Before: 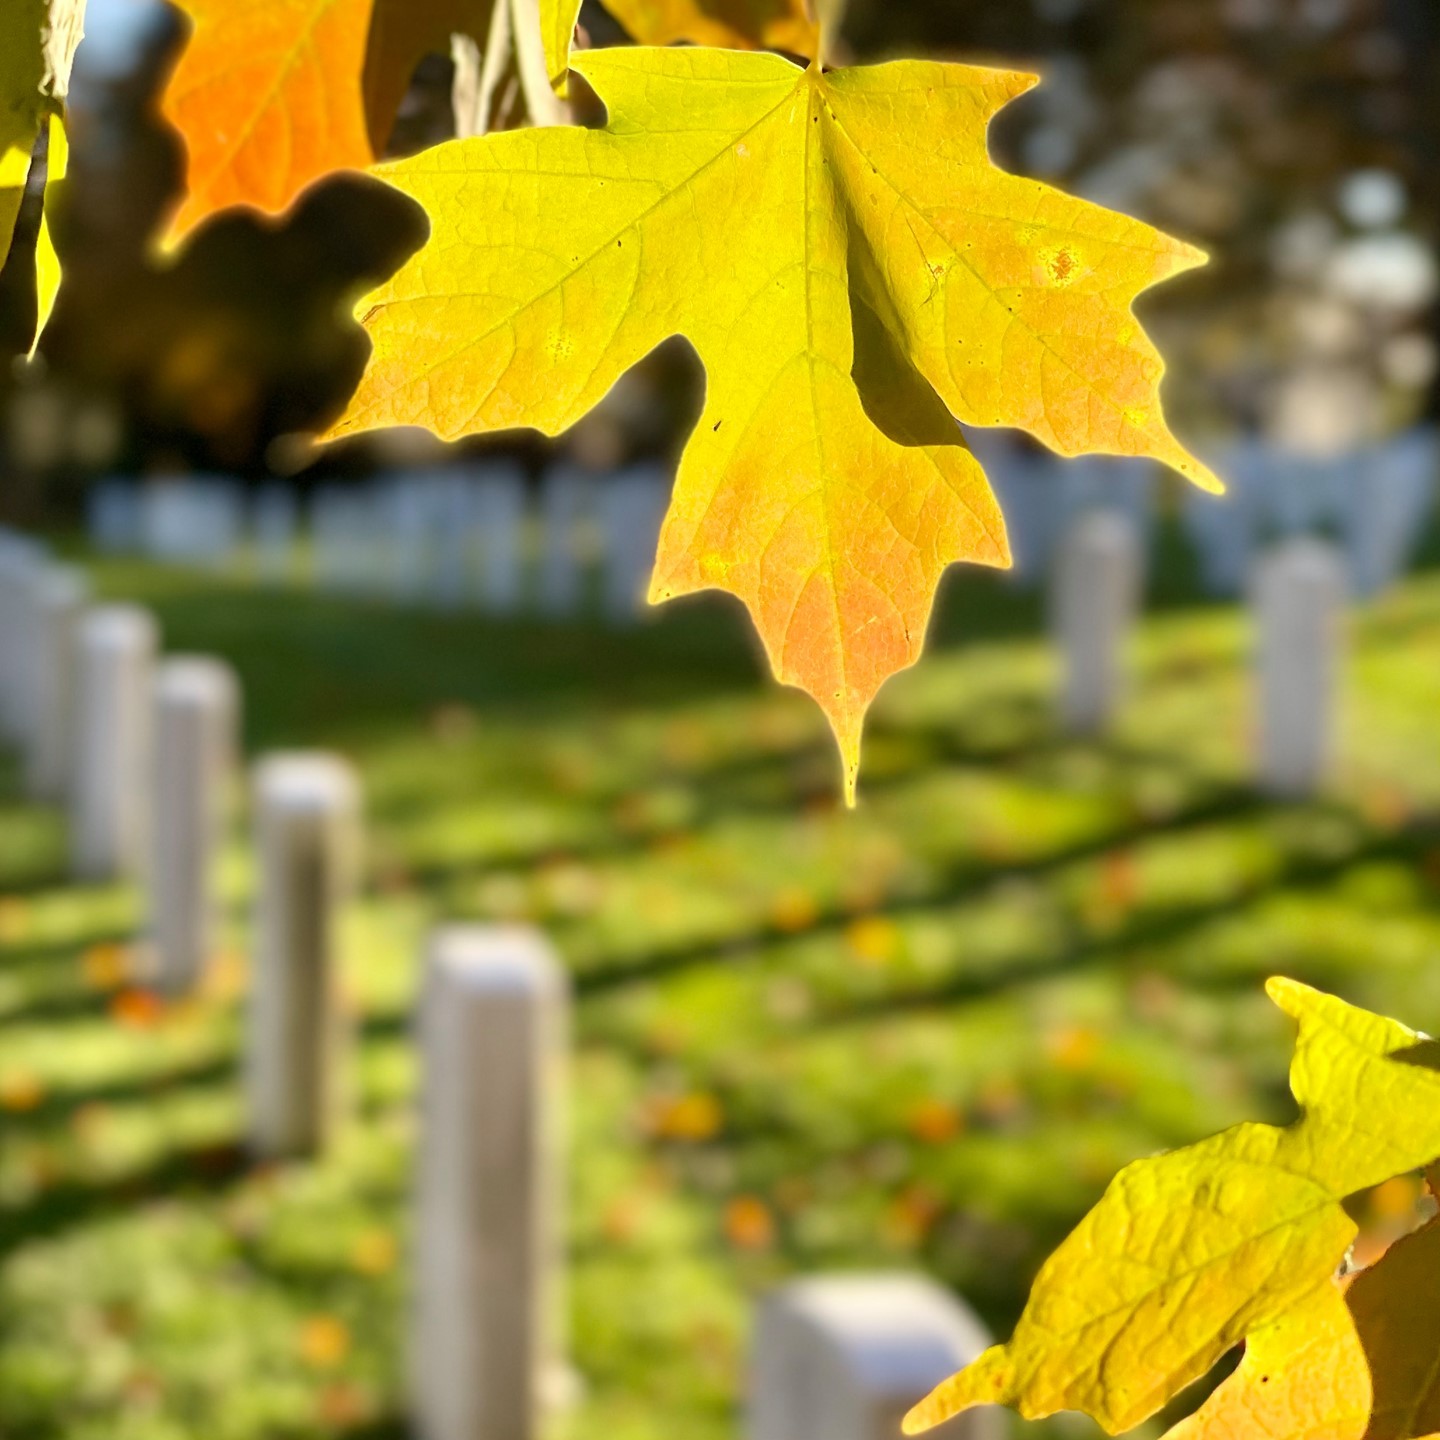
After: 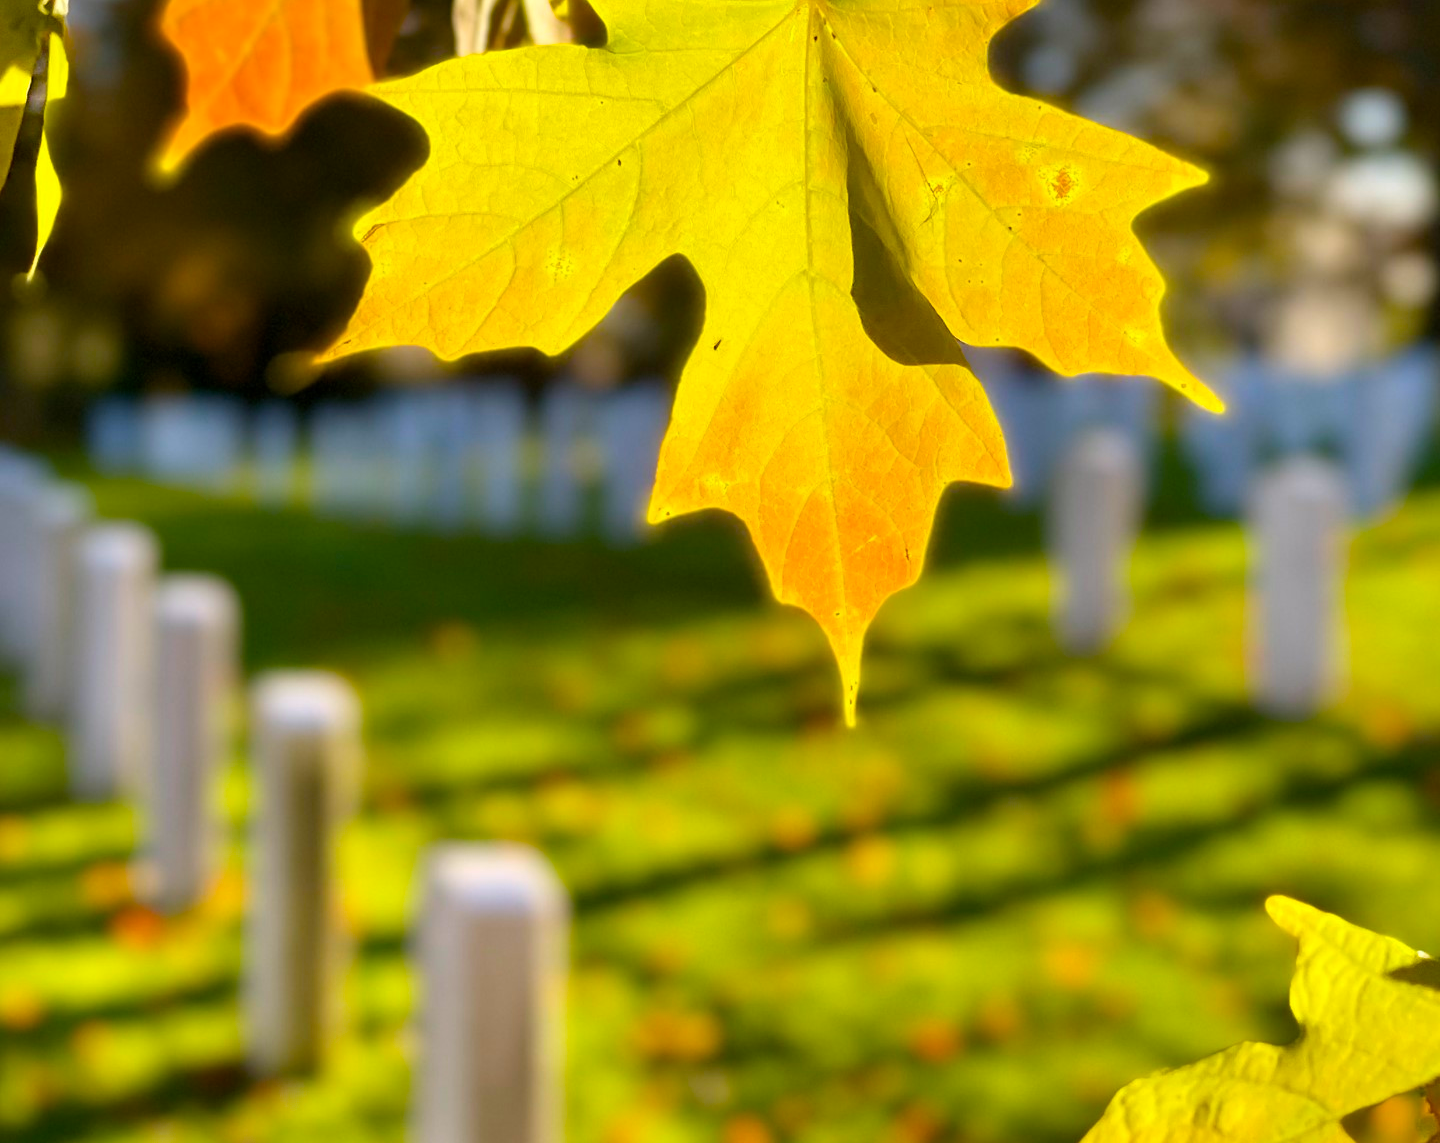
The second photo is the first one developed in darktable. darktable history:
crop and rotate: top 5.667%, bottom 14.937%
color balance rgb: linear chroma grading › global chroma 15%, perceptual saturation grading › global saturation 30%
white balance: red 1.009, blue 1.027
